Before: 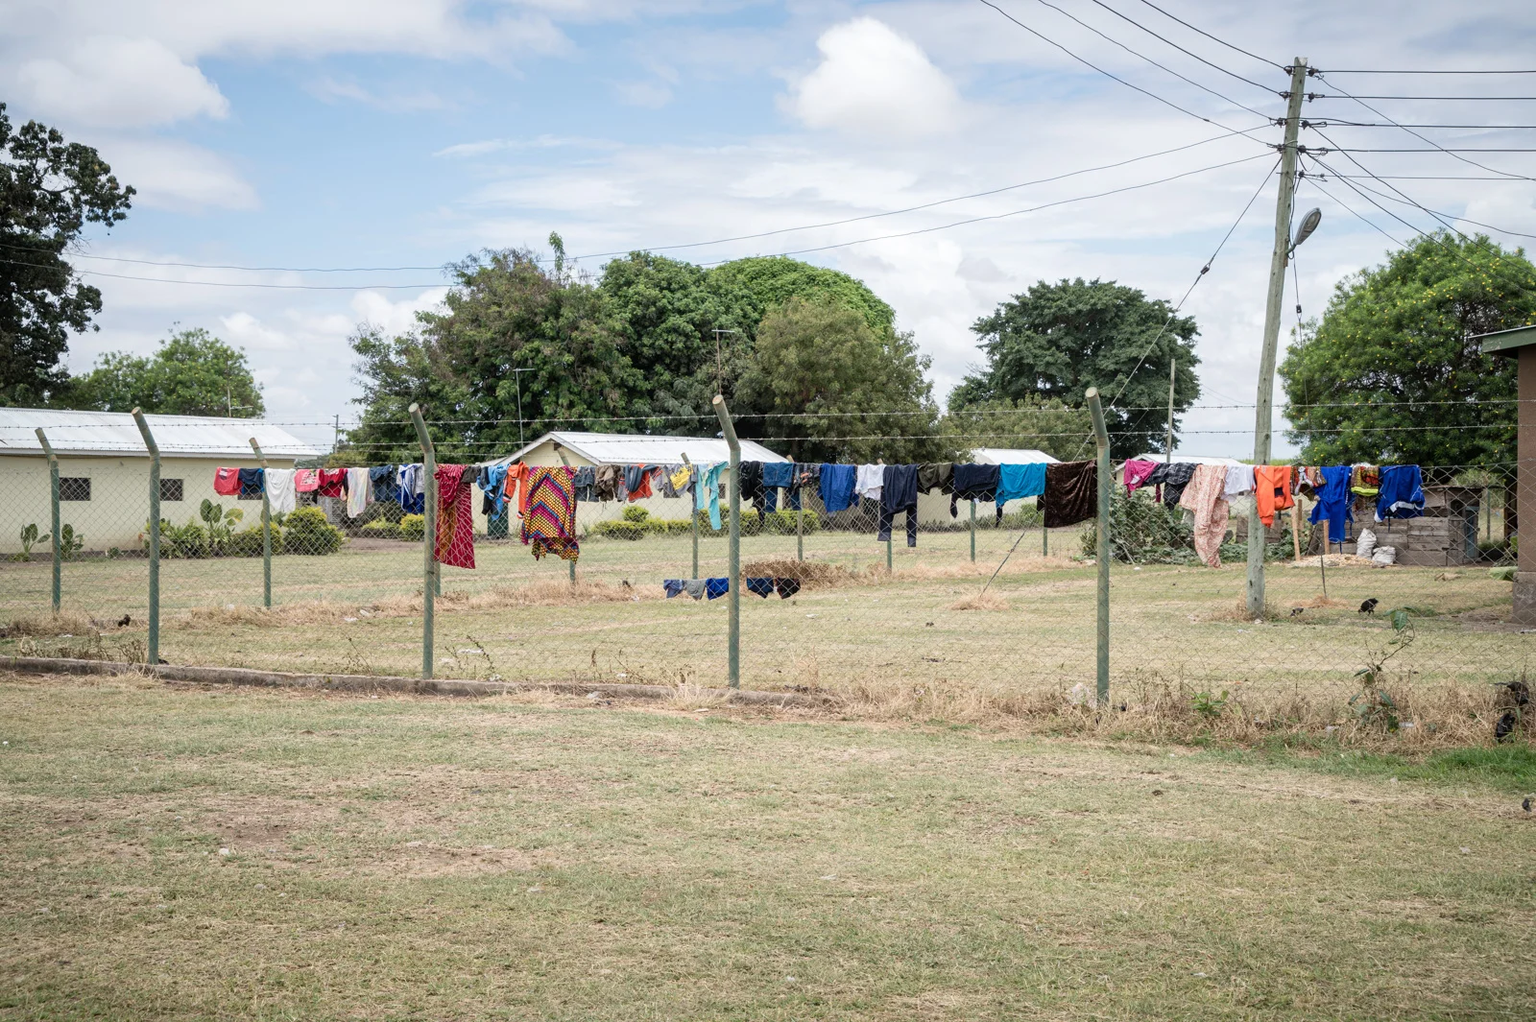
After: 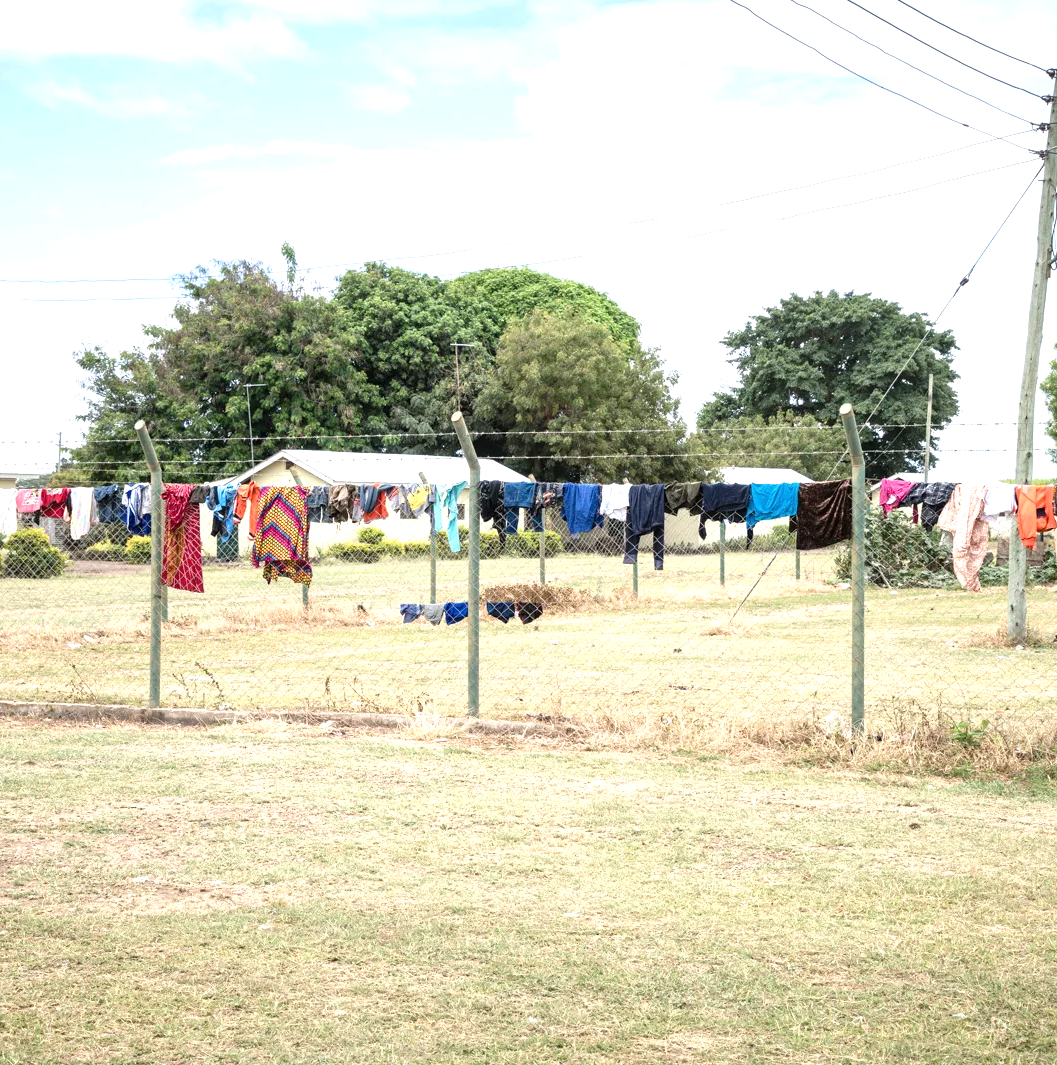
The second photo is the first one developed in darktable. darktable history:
crop and rotate: left 18.232%, right 15.643%
exposure: black level correction 0, exposure 0.891 EV, compensate highlight preservation false
